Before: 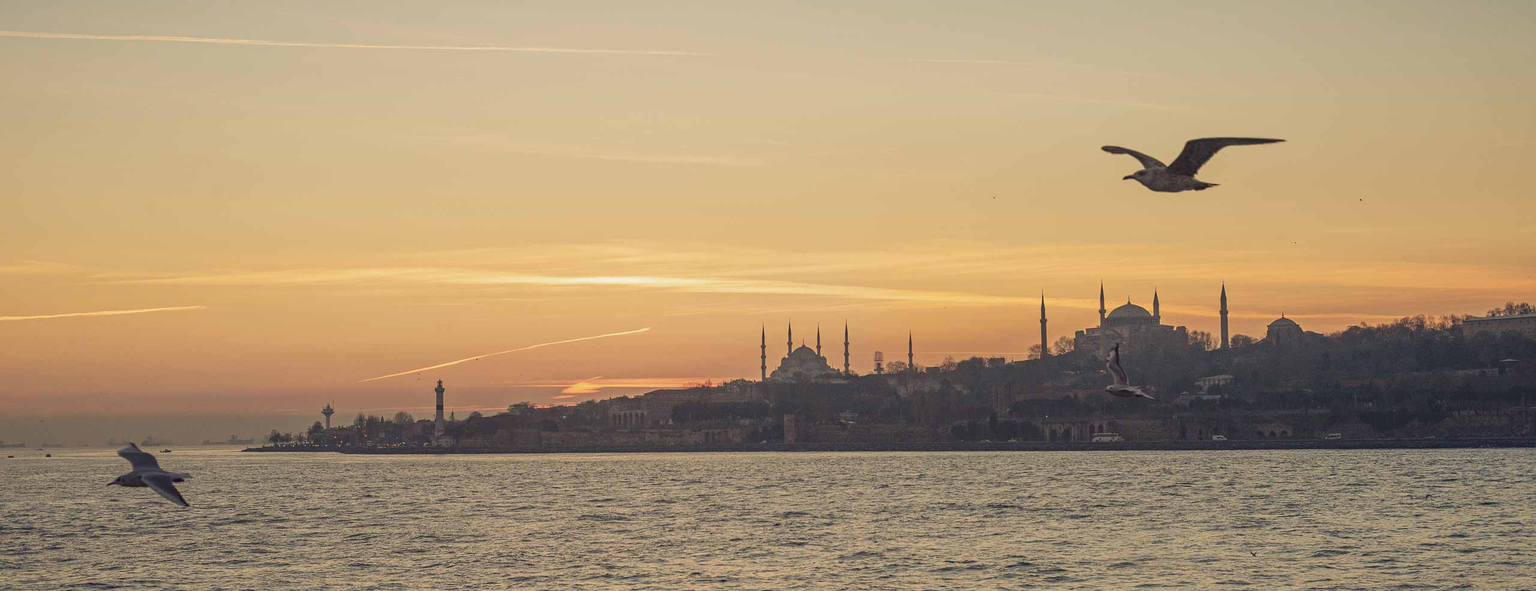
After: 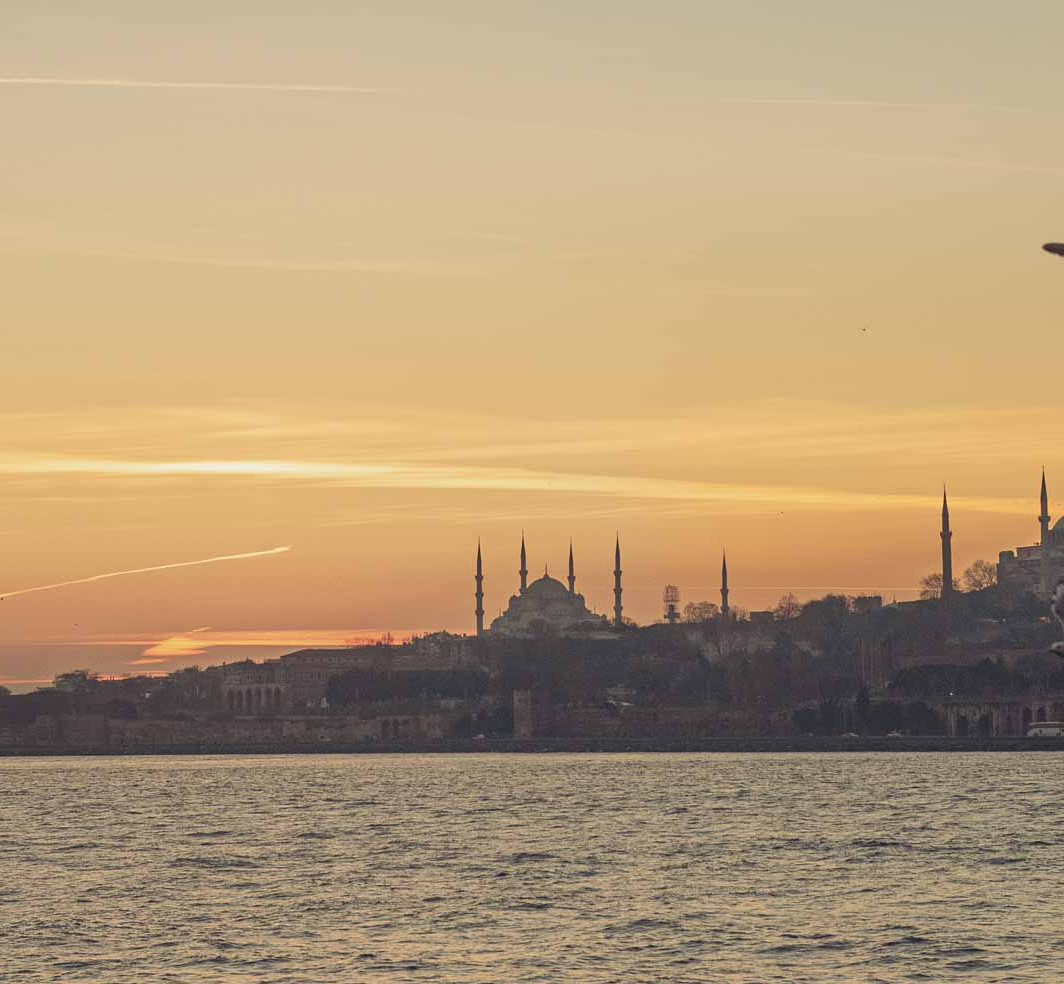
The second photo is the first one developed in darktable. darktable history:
crop: left 30.987%, right 27.421%
